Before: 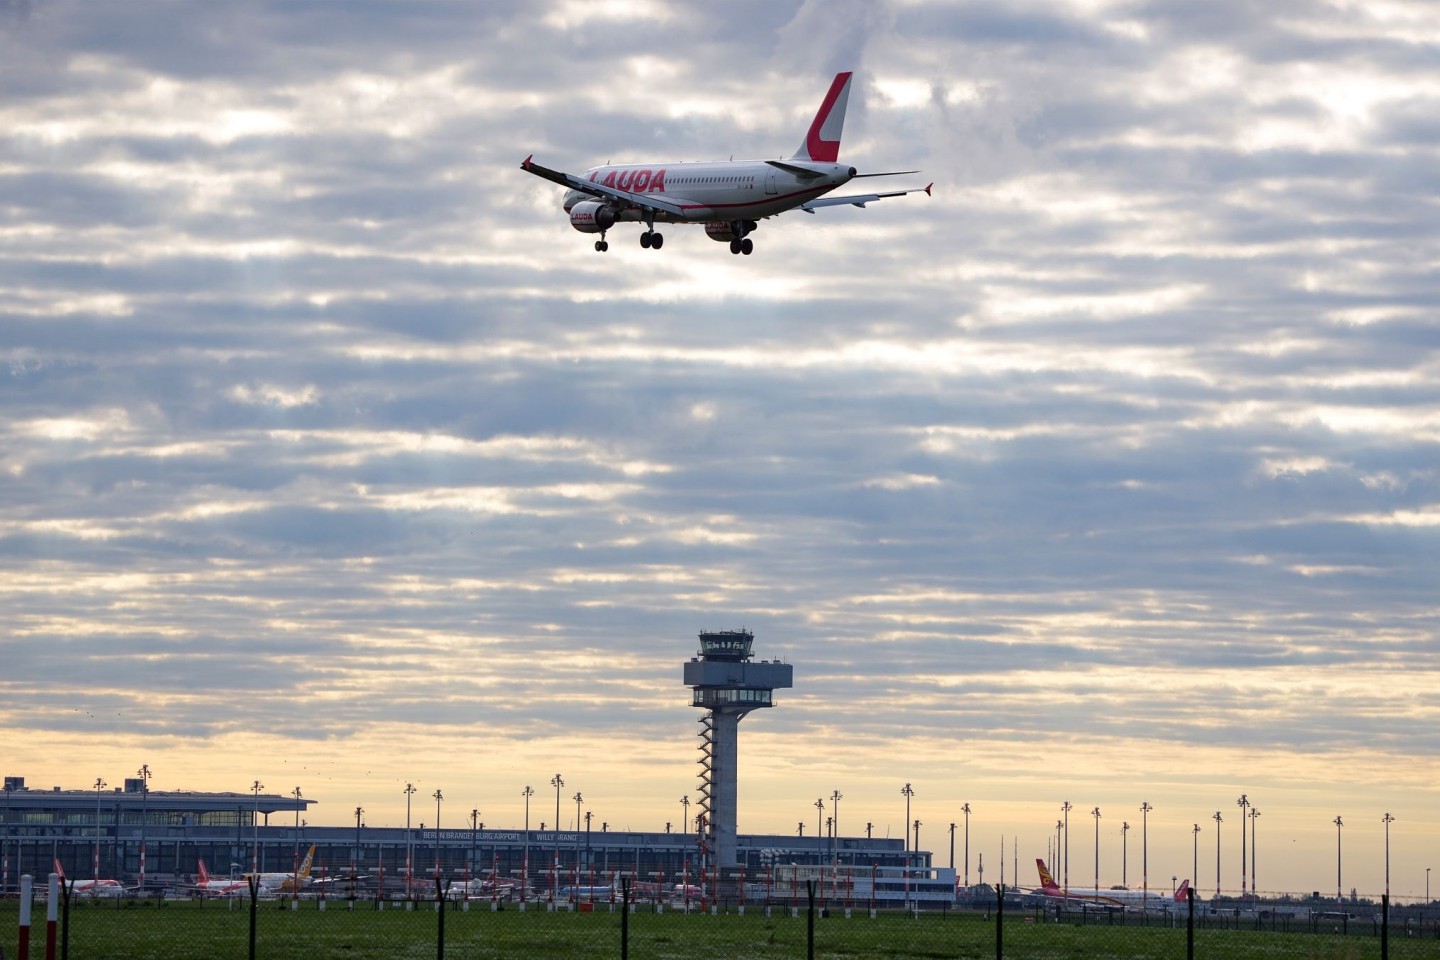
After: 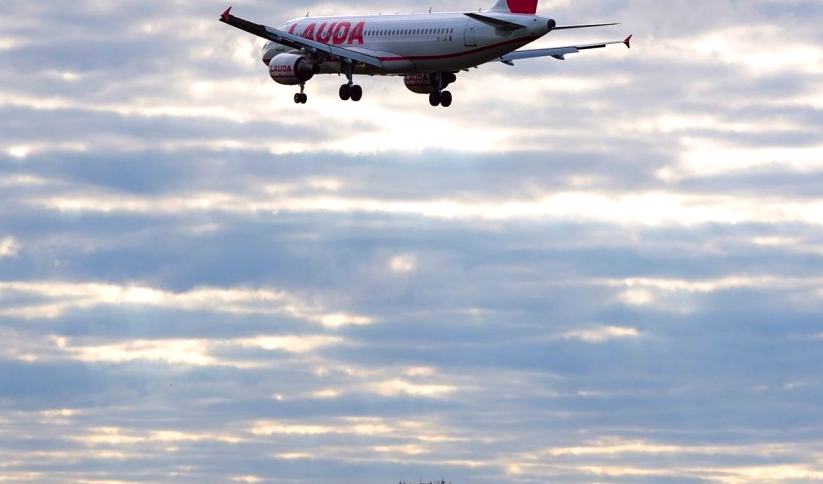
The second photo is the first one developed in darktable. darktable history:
contrast brightness saturation: contrast 0.05
exposure: exposure -0.04 EV, compensate highlight preservation false
color balance: lift [1, 1.001, 0.999, 1.001], gamma [1, 1.004, 1.007, 0.993], gain [1, 0.991, 0.987, 1.013], contrast 10%, output saturation 120%
crop: left 20.932%, top 15.471%, right 21.848%, bottom 34.081%
